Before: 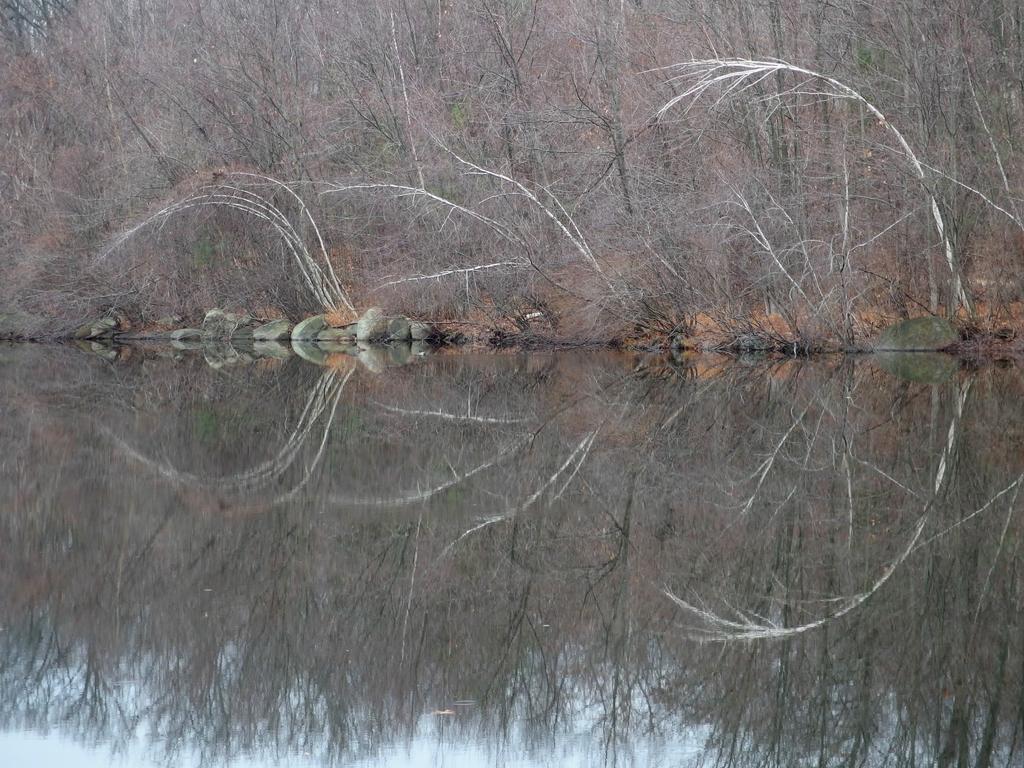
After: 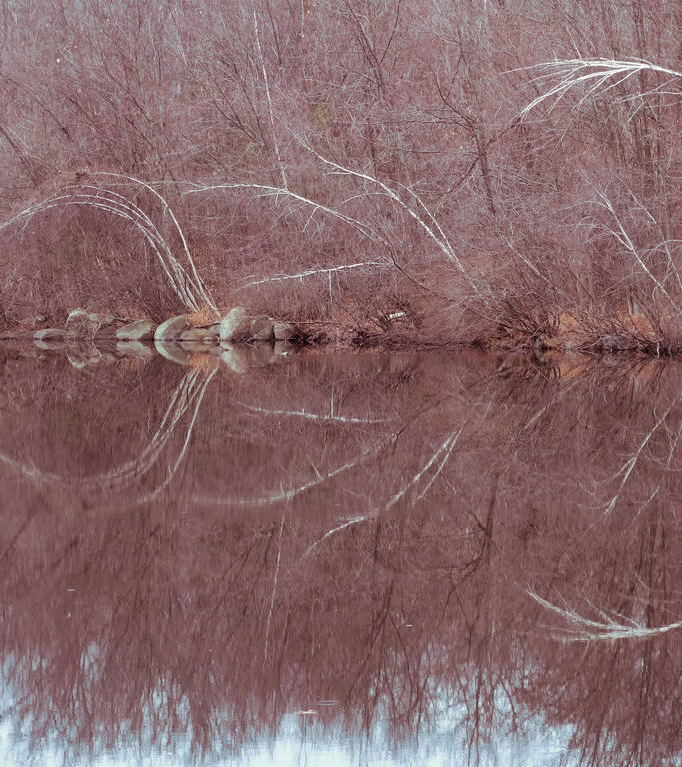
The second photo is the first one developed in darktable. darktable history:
split-toning: on, module defaults
crop and rotate: left 13.409%, right 19.924%
